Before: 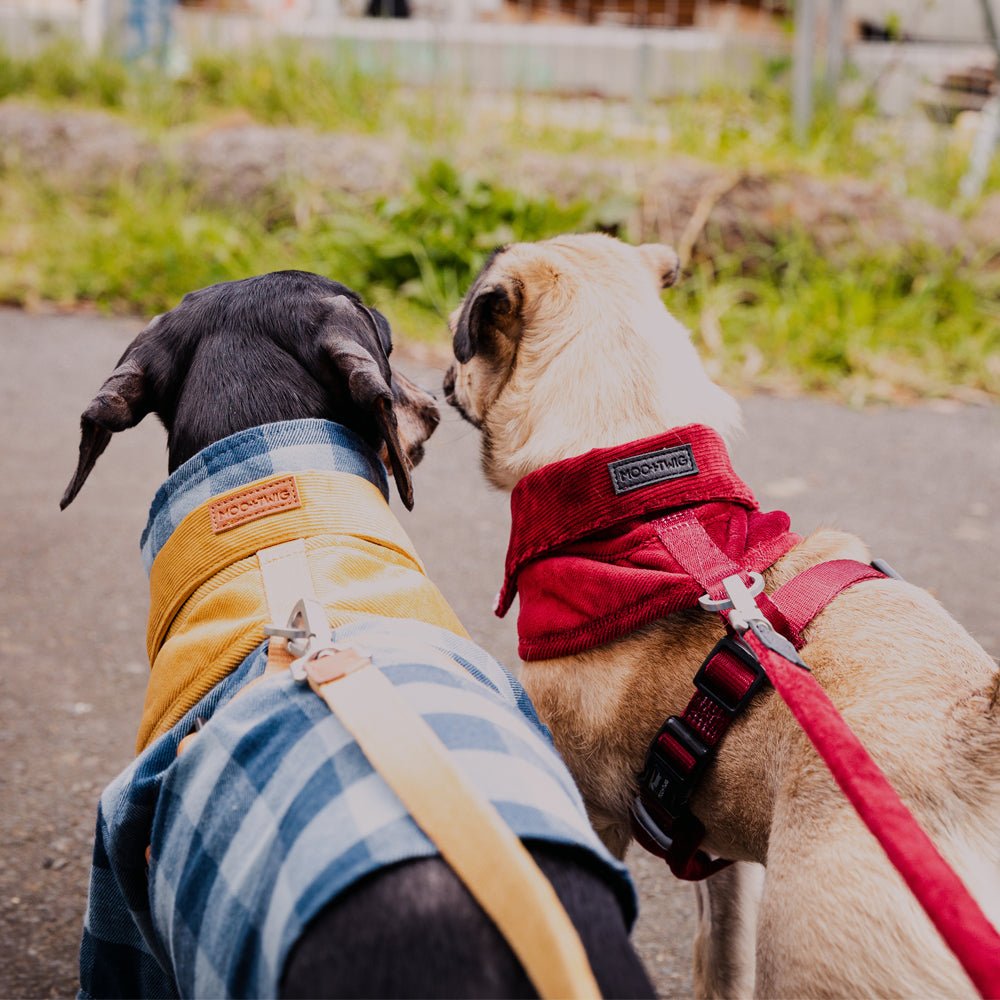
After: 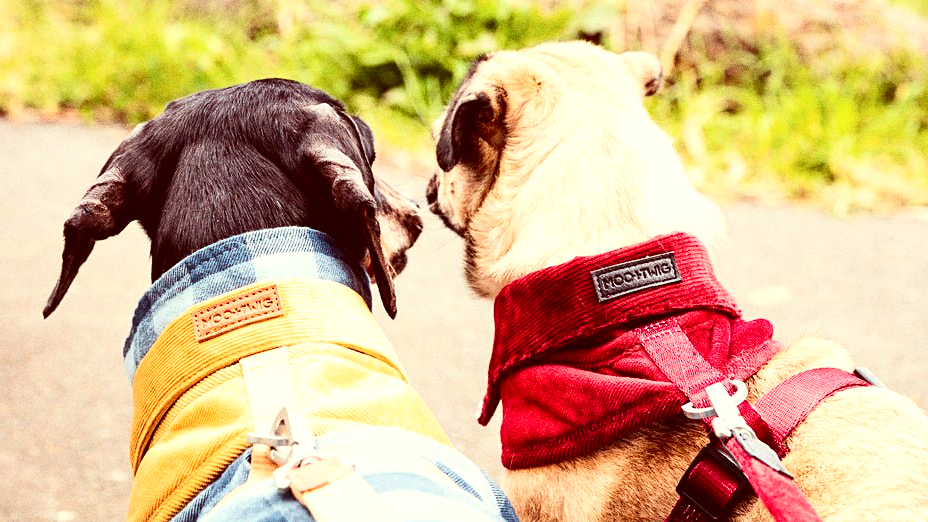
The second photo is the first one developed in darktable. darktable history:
crop: left 1.744%, top 19.225%, right 5.069%, bottom 28.357%
exposure: exposure 1 EV, compensate highlight preservation false
sharpen: amount 0.2
contrast brightness saturation: contrast 0.22
white balance: red 1.029, blue 0.92
grain: coarseness 0.09 ISO, strength 40%
color correction: highlights a* -7.23, highlights b* -0.161, shadows a* 20.08, shadows b* 11.73
